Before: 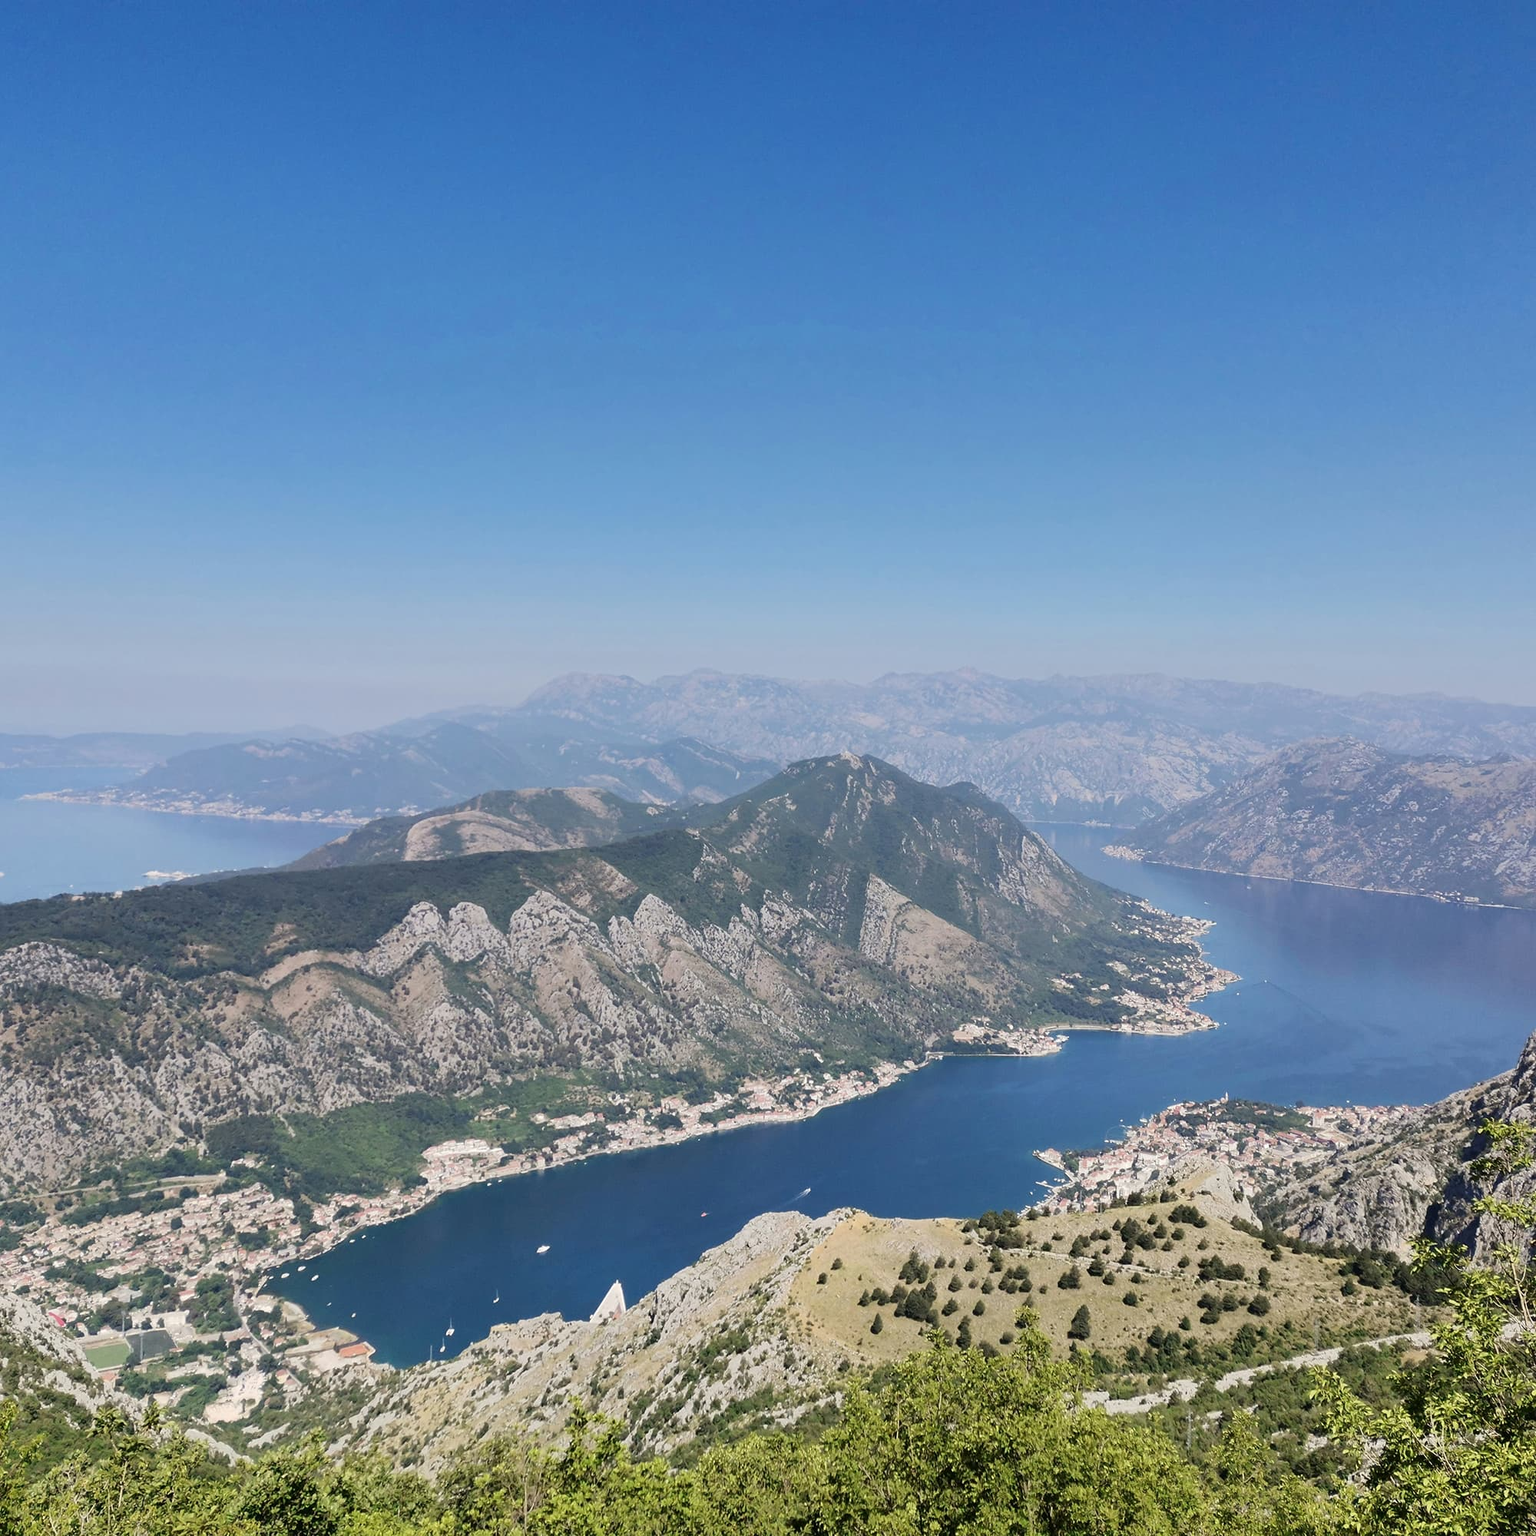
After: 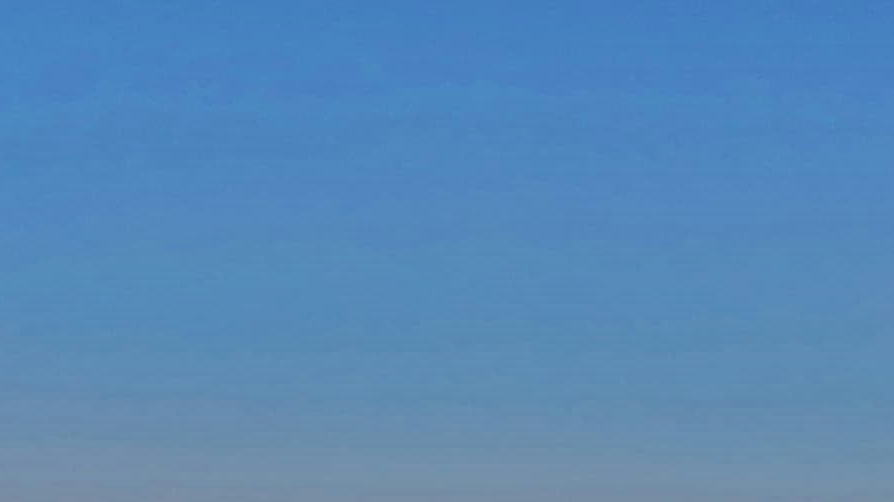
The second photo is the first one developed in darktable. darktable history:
crop: left 28.64%, top 16.832%, right 26.637%, bottom 58.055%
shadows and highlights: shadows 20.91, highlights -82.73, soften with gaussian
